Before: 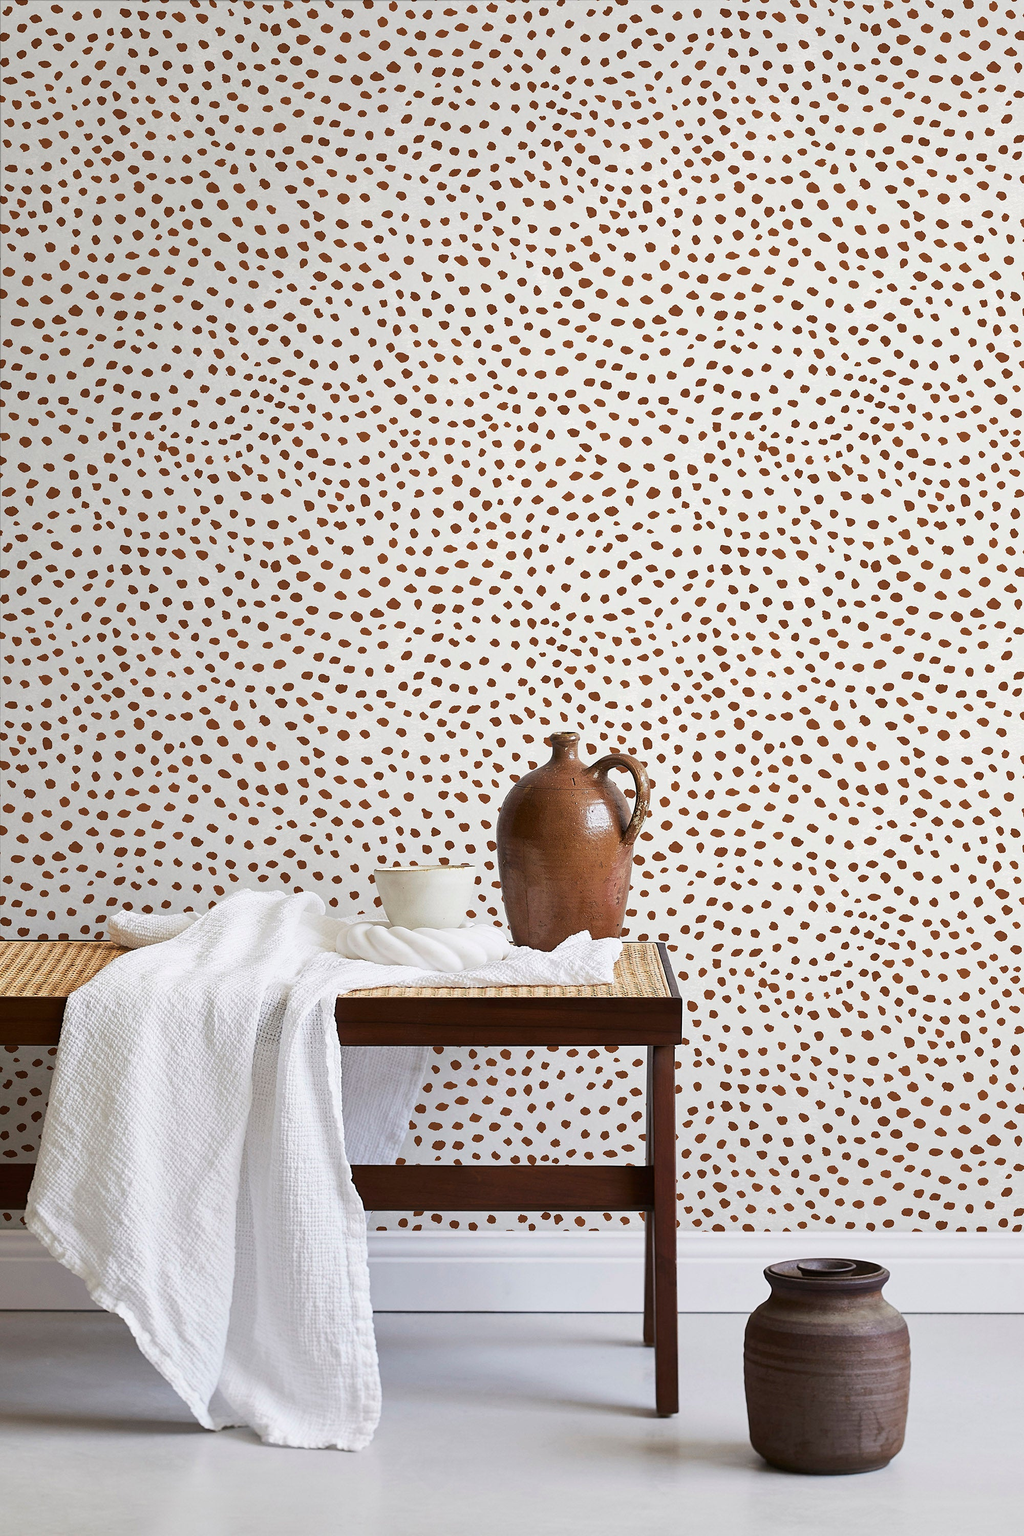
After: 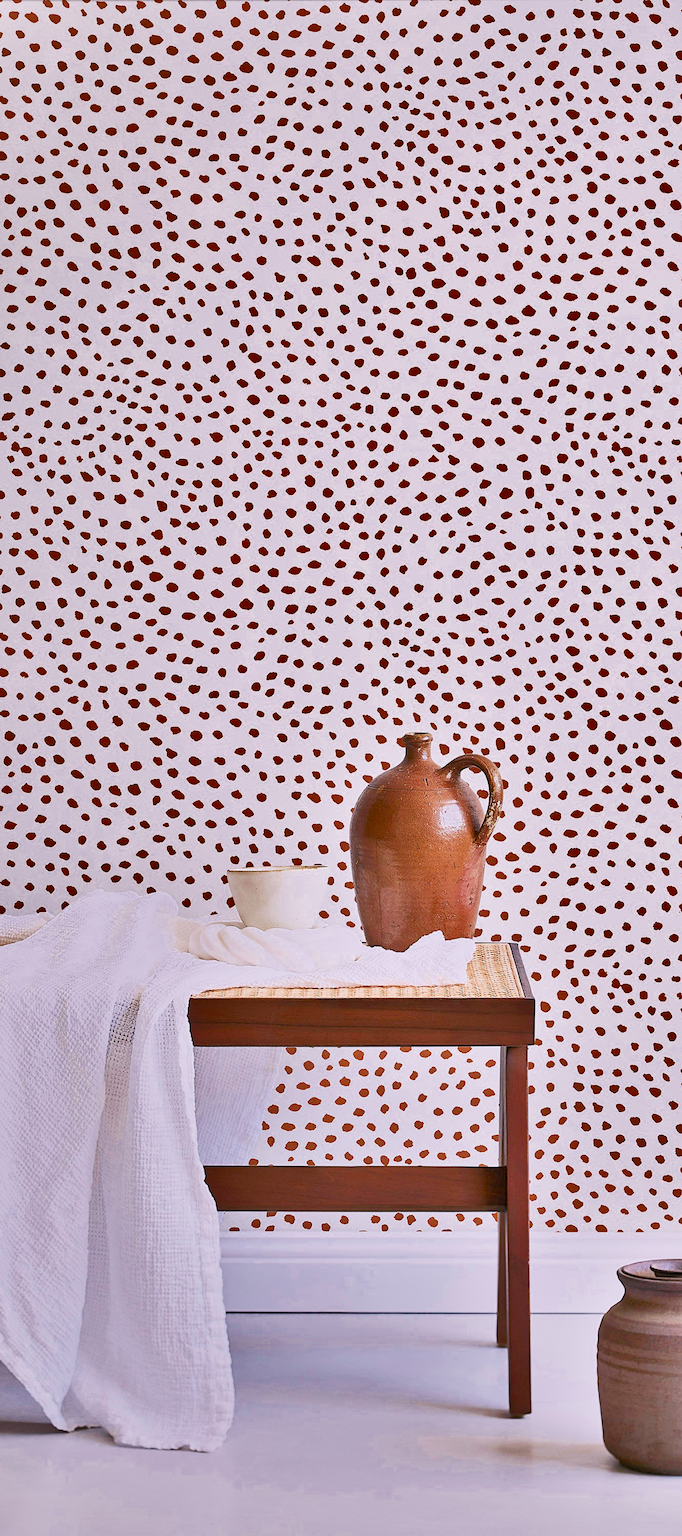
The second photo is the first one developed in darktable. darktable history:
filmic rgb: middle gray luminance 3.44%, black relative exposure -5.92 EV, white relative exposure 6.33 EV, threshold 6 EV, dynamic range scaling 22.4%, target black luminance 0%, hardness 2.33, latitude 45.85%, contrast 0.78, highlights saturation mix 100%, shadows ↔ highlights balance 0.033%, add noise in highlights 0, preserve chrominance max RGB, color science v3 (2019), use custom middle-gray values true, iterations of high-quality reconstruction 0, contrast in highlights soft, enable highlight reconstruction true
shadows and highlights: white point adjustment 0.1, highlights -70, soften with gaussian
sharpen: amount 0.2
crop and rotate: left 14.436%, right 18.898%
white balance: red 1.05, blue 1.072
